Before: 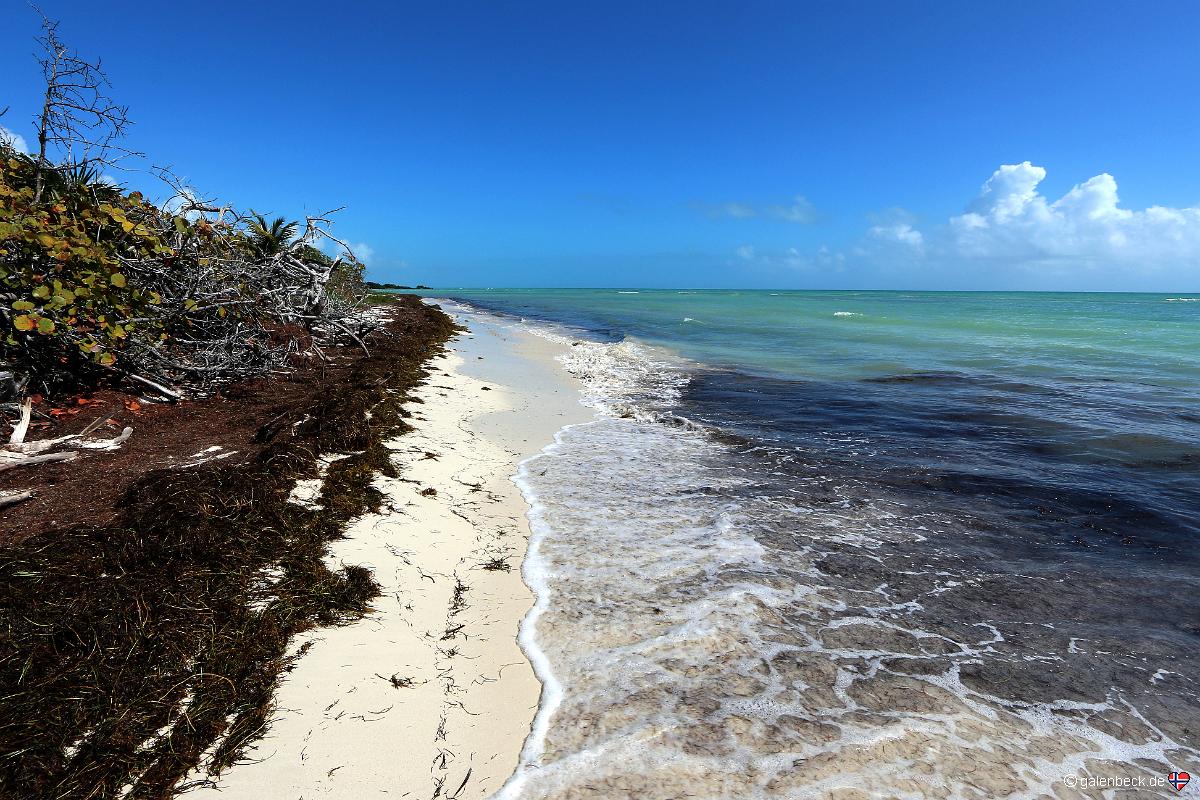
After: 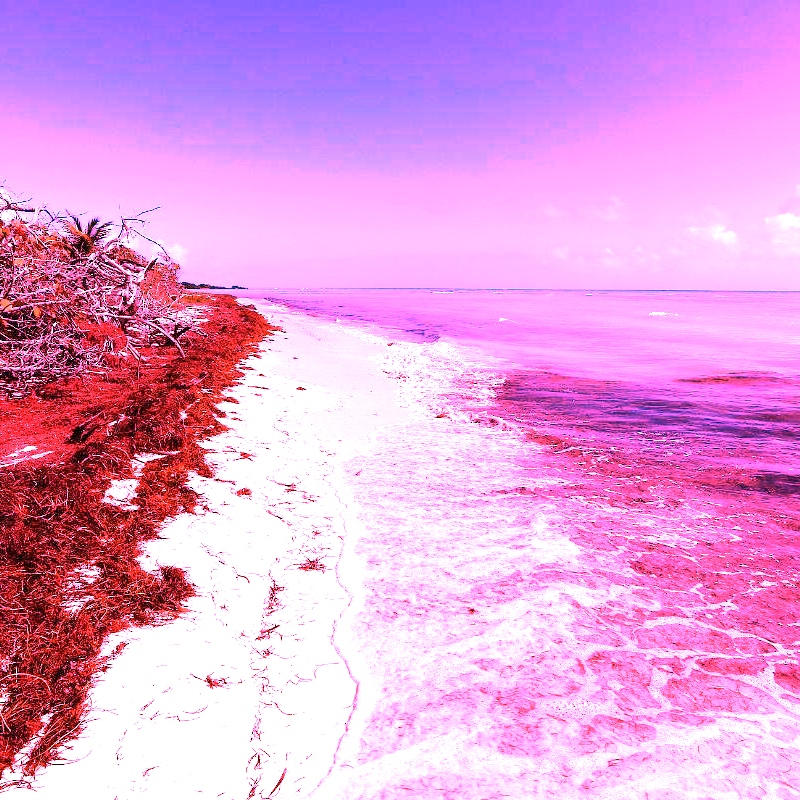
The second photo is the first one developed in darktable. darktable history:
crop and rotate: left 15.446%, right 17.836%
exposure: exposure 0.6 EV, compensate highlight preservation false
white balance: red 4.26, blue 1.802
